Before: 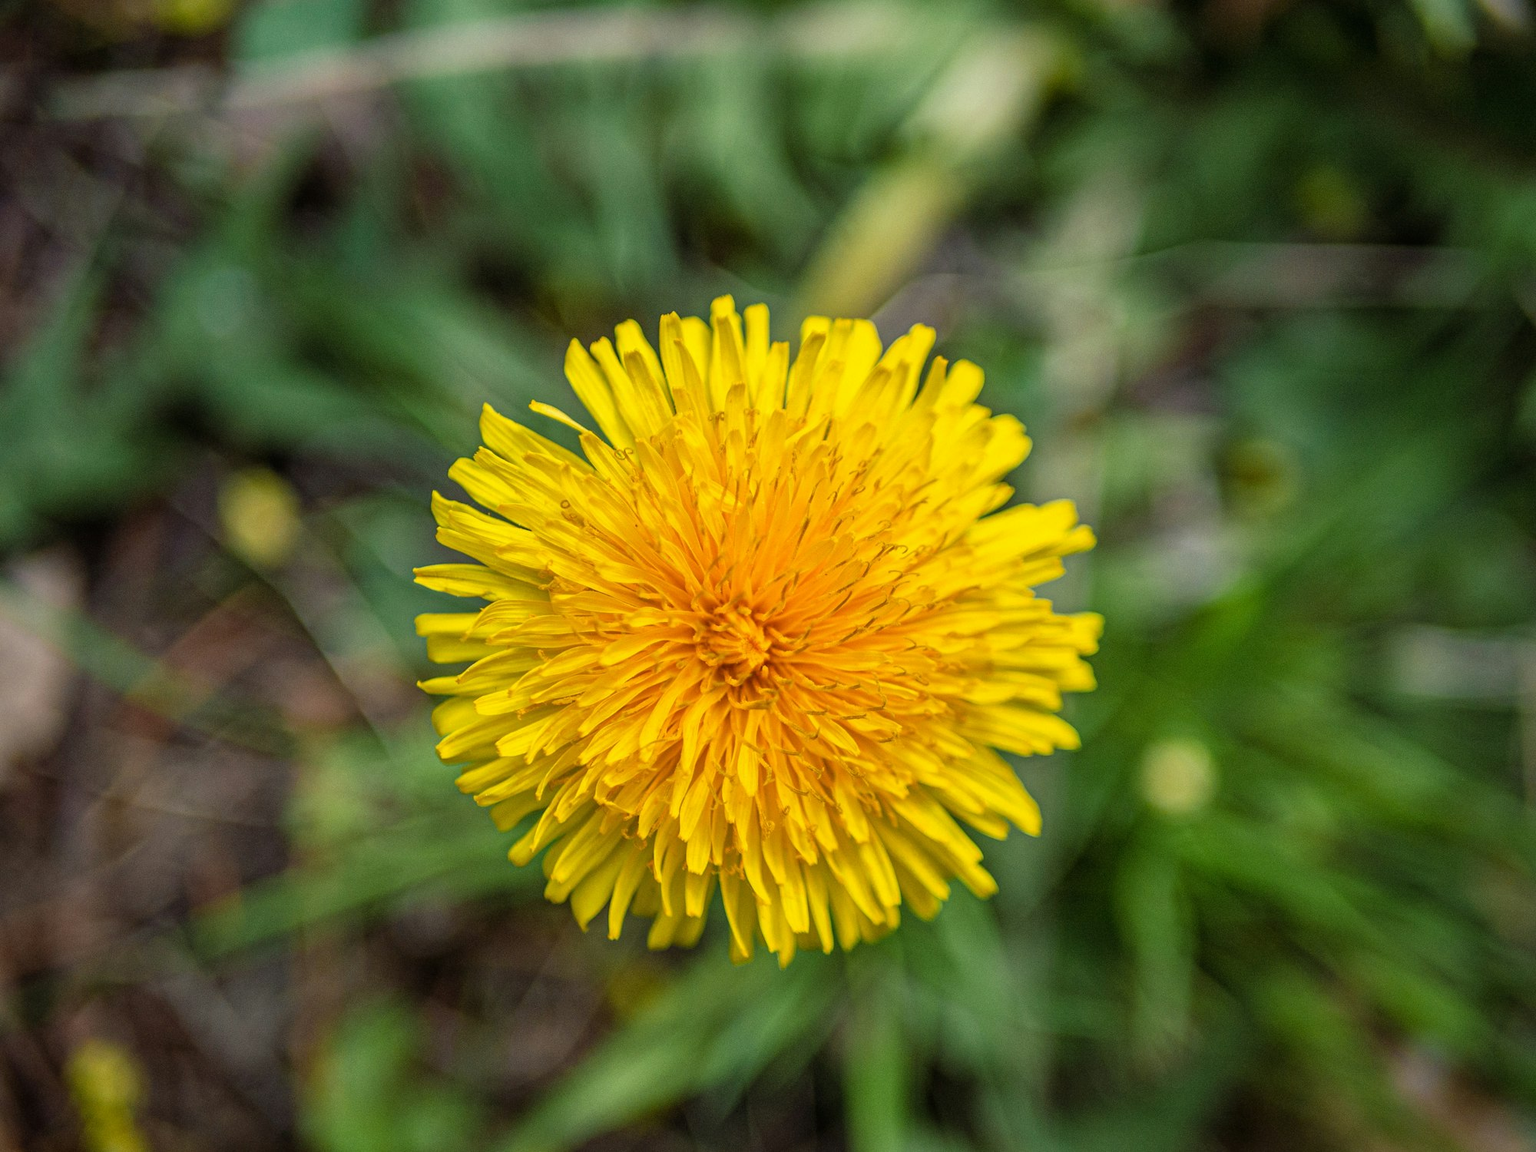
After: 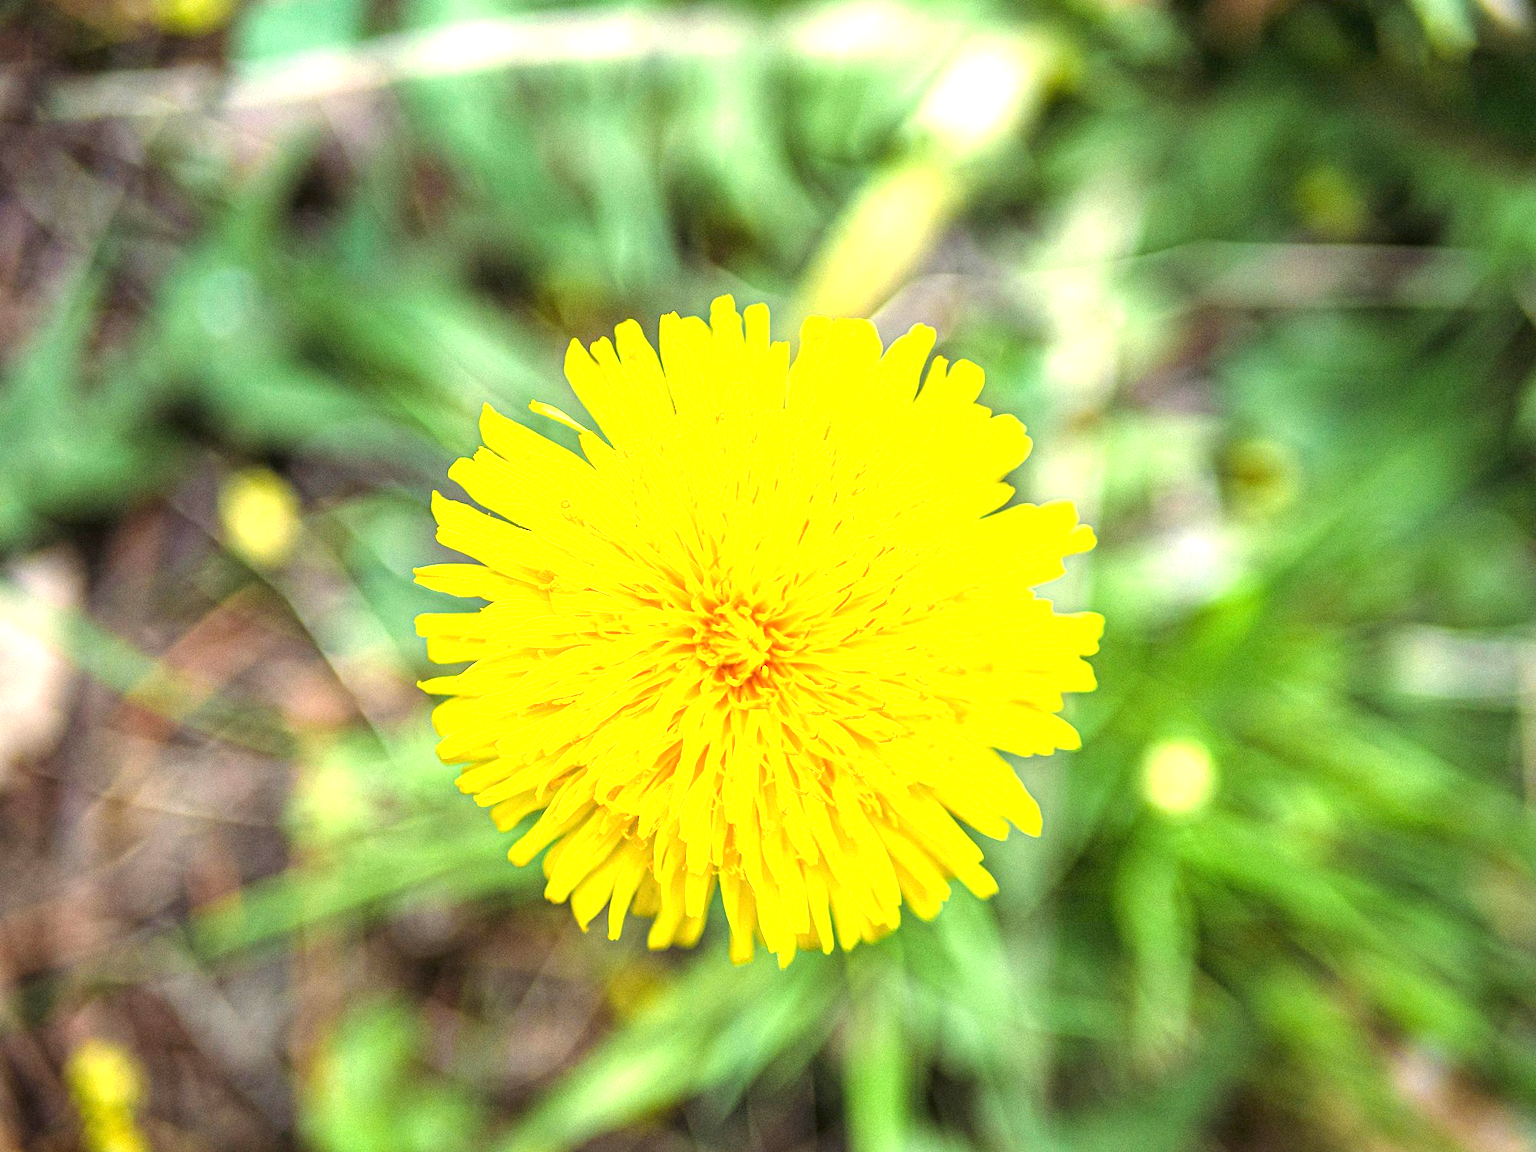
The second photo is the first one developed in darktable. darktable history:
exposure: exposure 2 EV, compensate exposure bias true, compensate highlight preservation false
white balance: emerald 1
